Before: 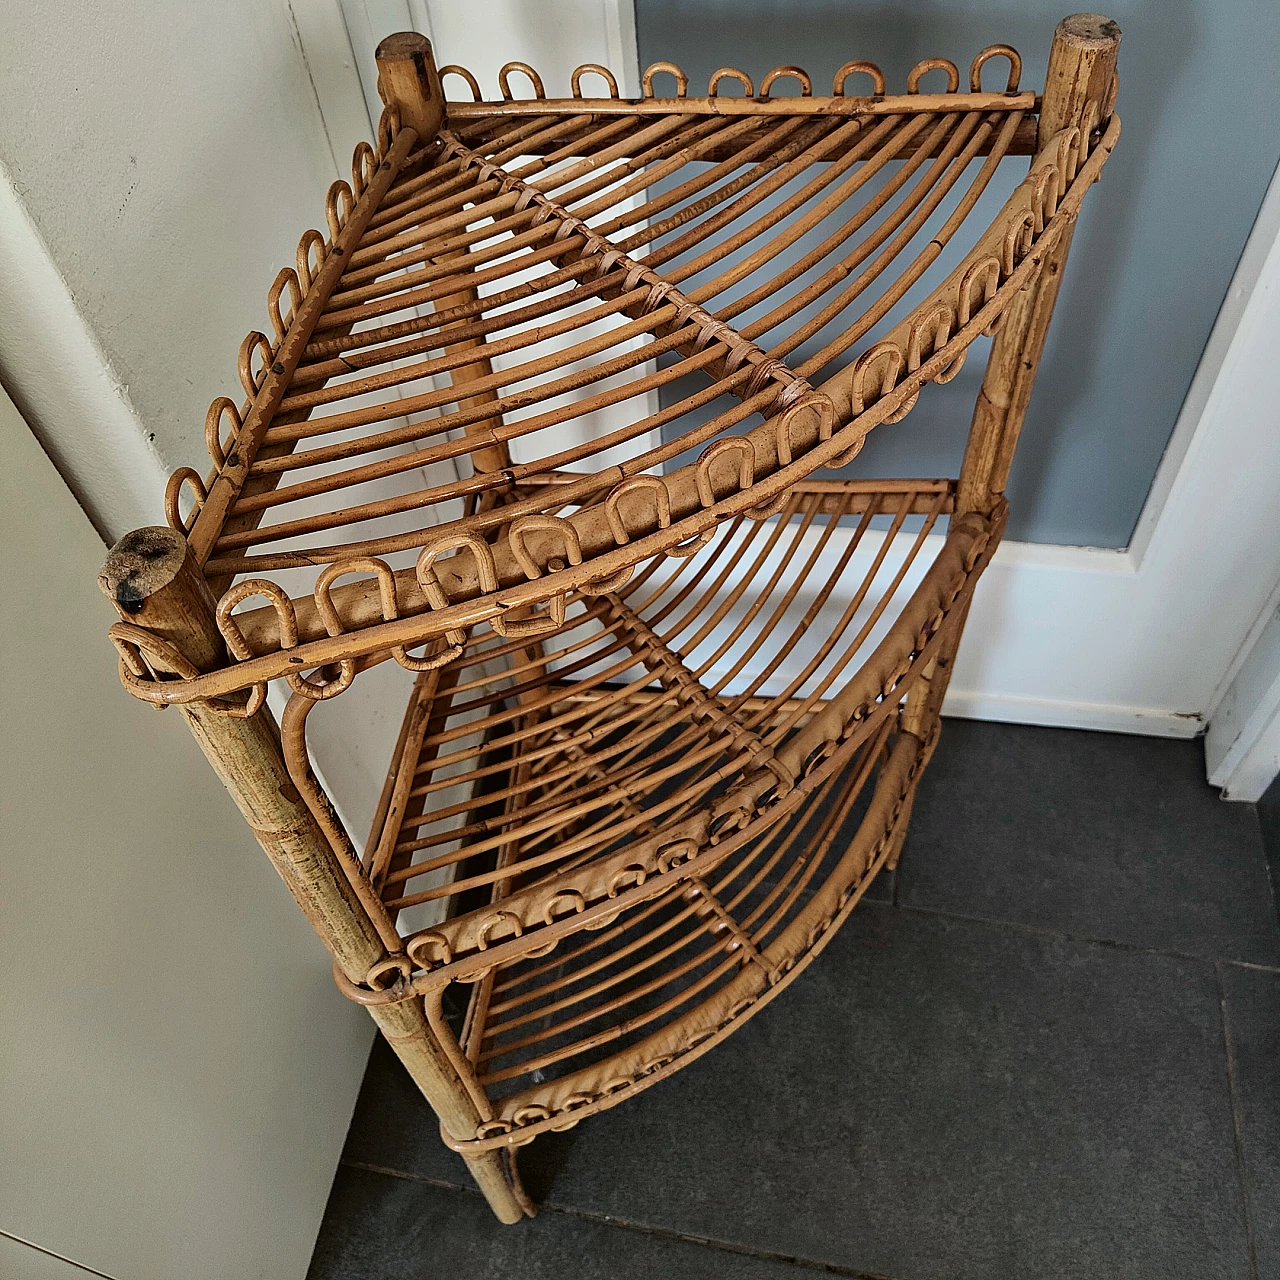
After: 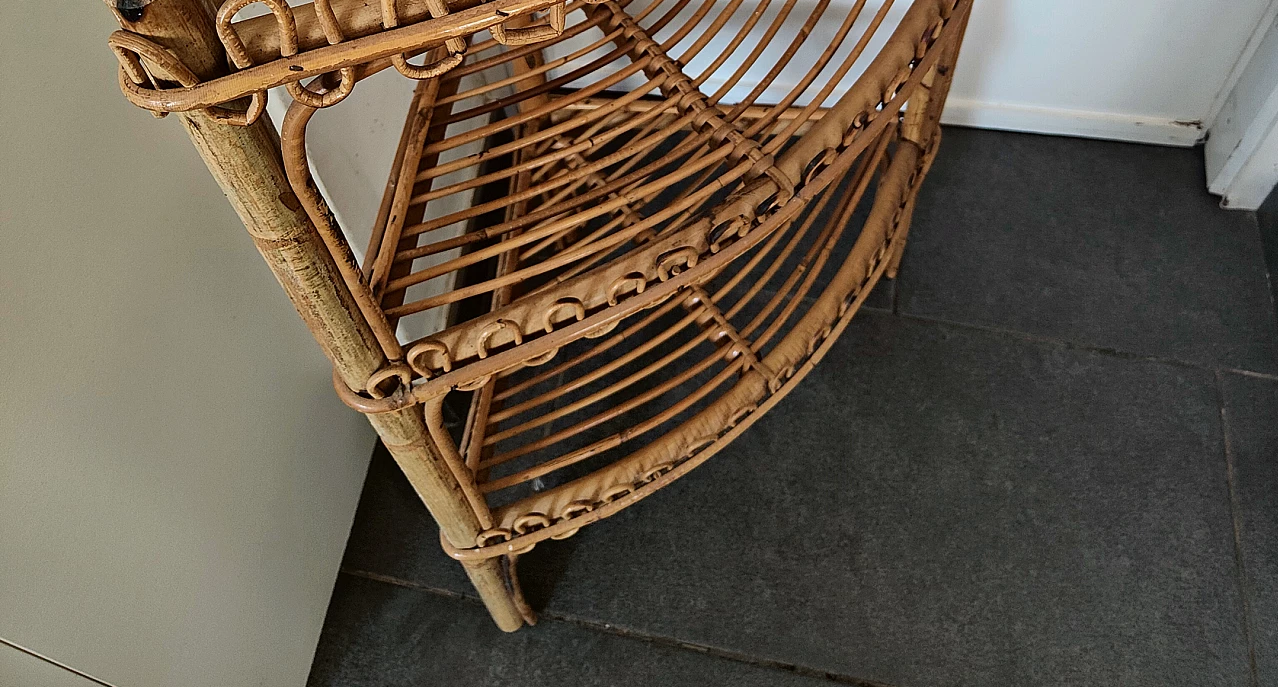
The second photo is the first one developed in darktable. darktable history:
crop and rotate: top 46.279%, right 0.085%
